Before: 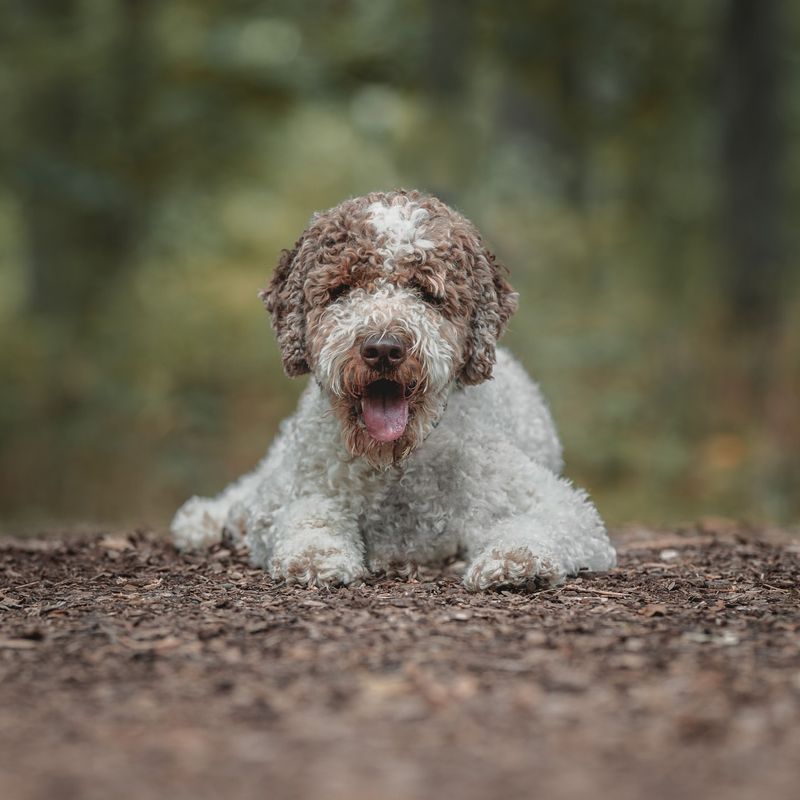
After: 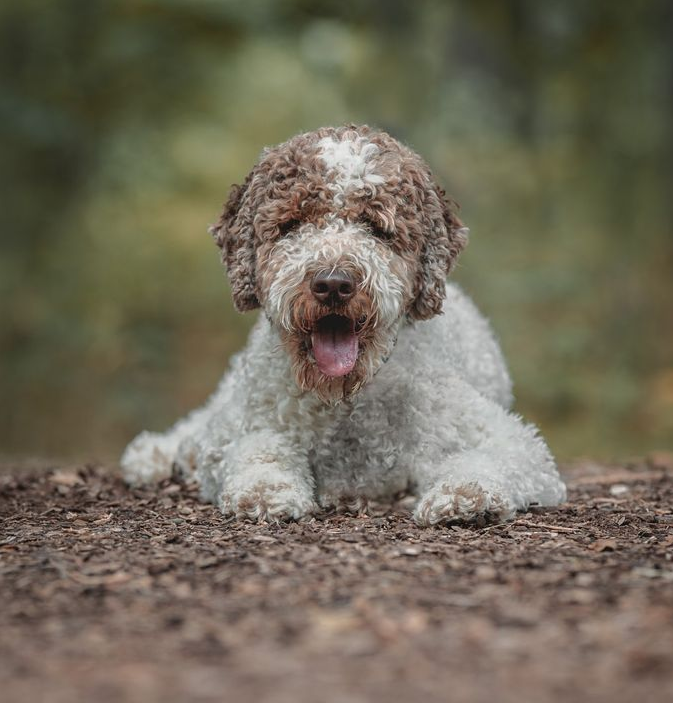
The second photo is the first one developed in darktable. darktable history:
crop: left 6.334%, top 8.193%, right 9.538%, bottom 3.878%
